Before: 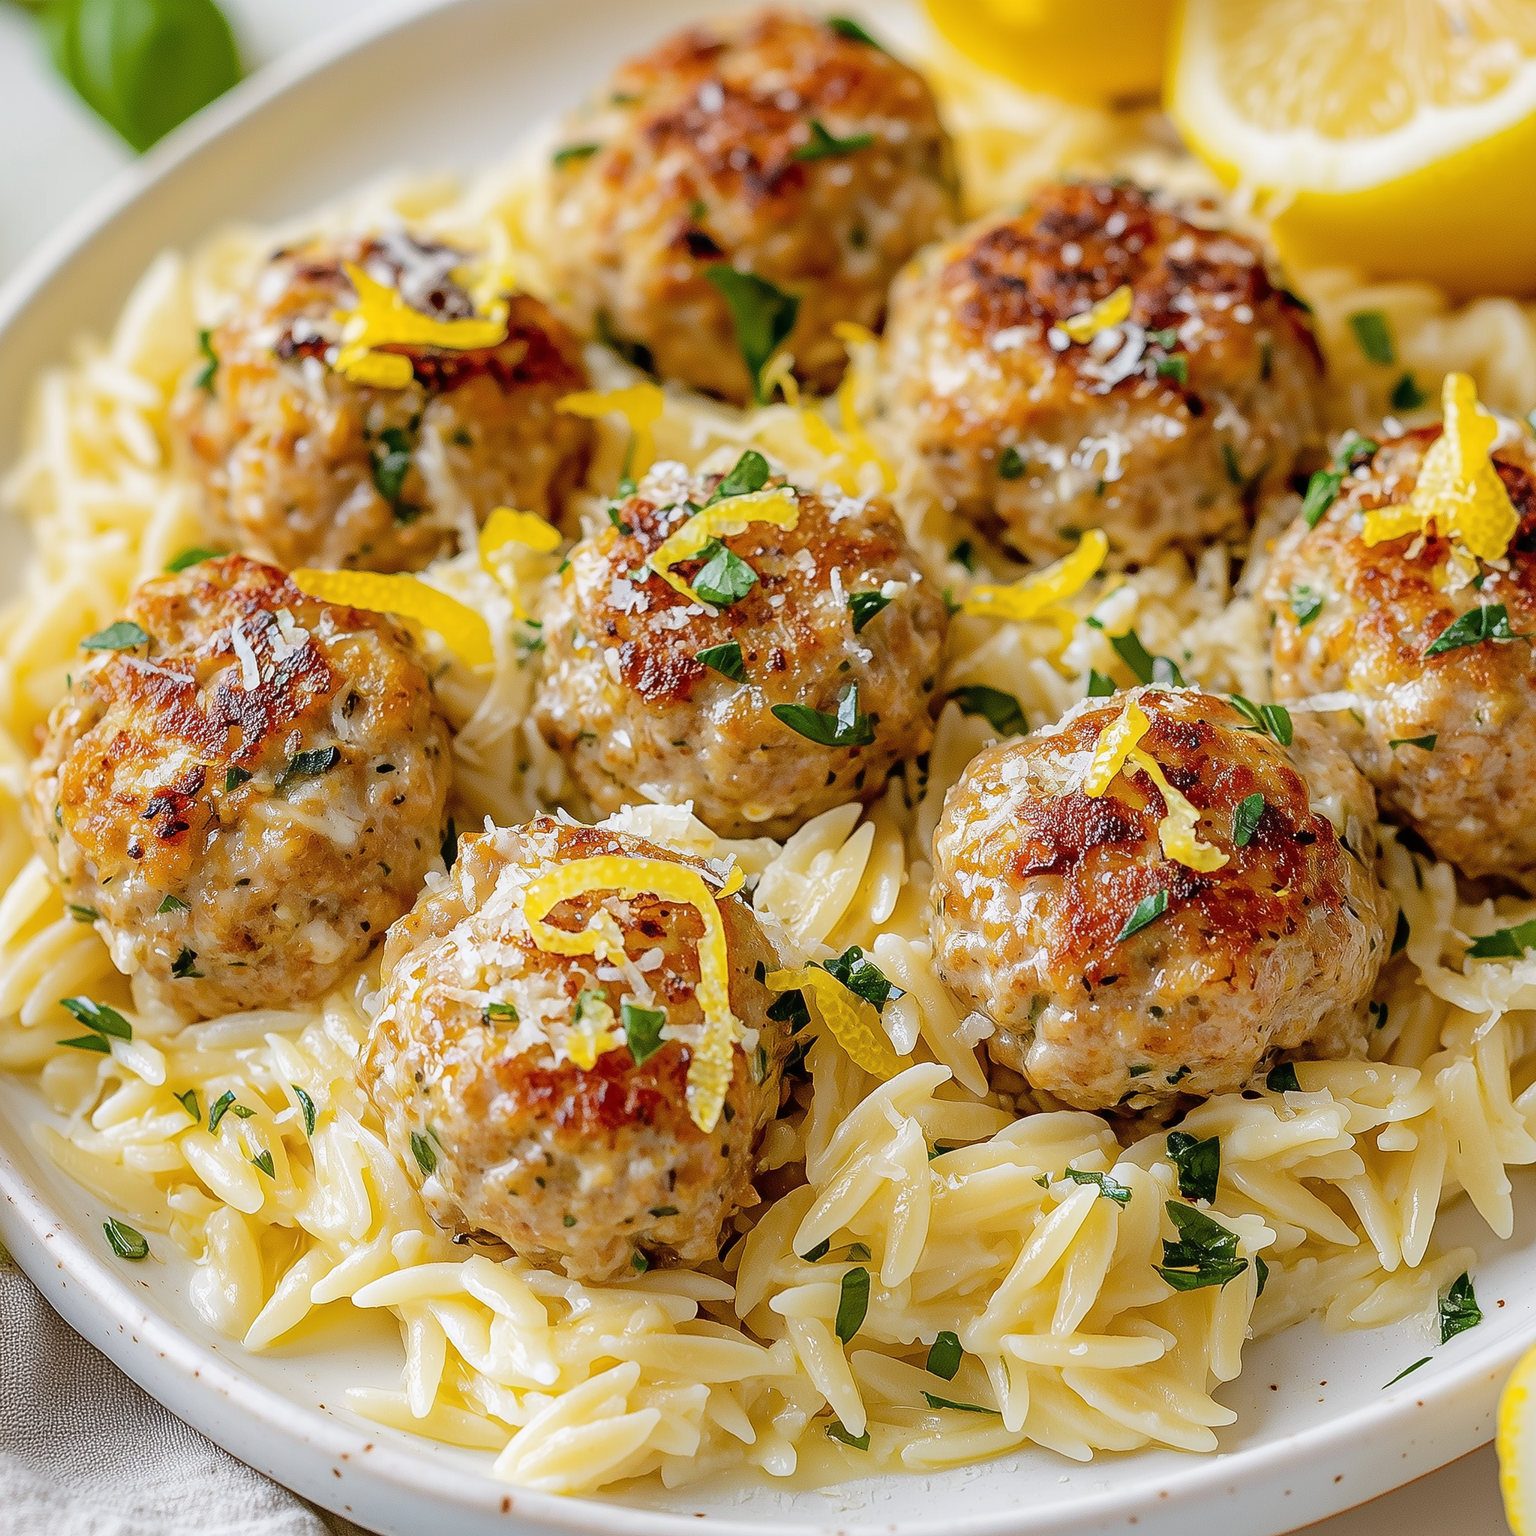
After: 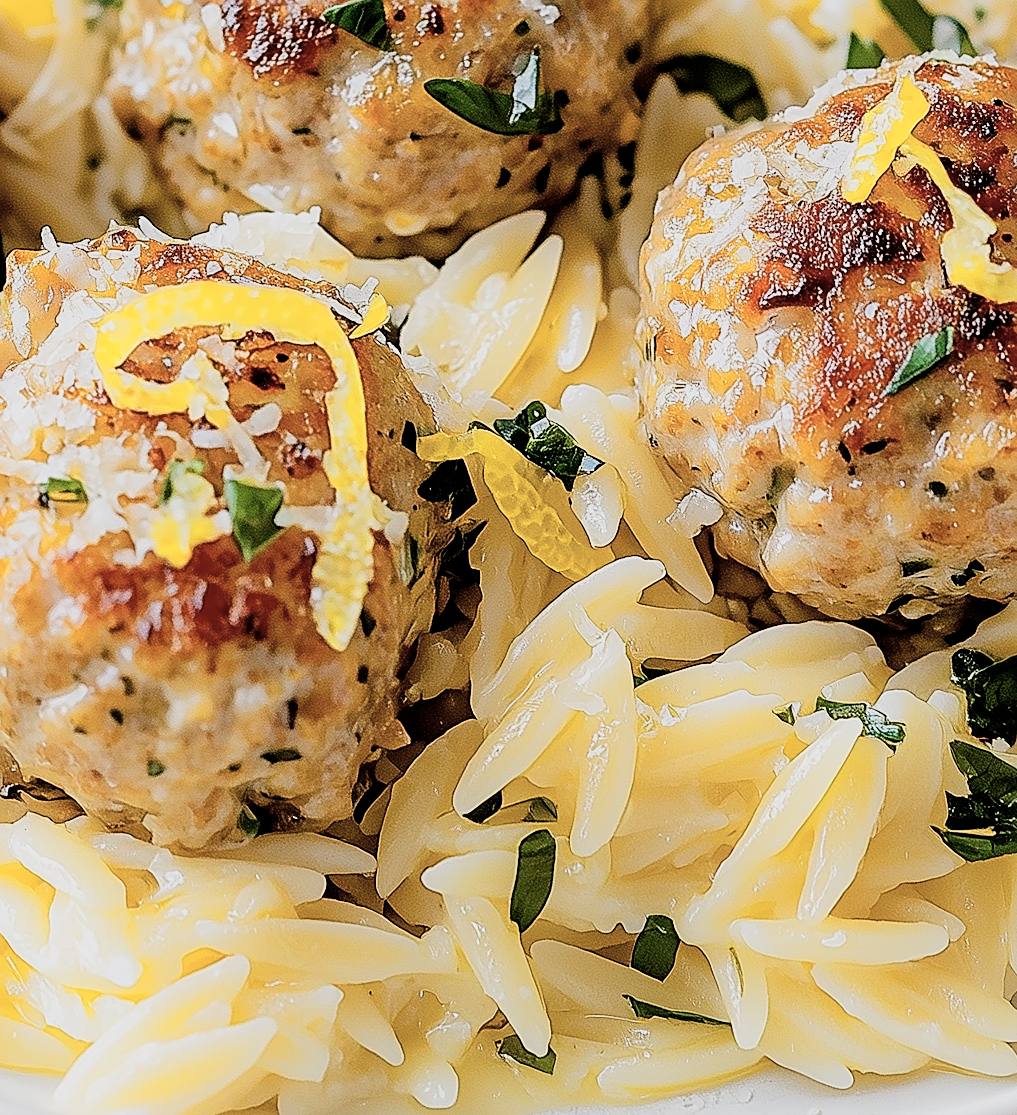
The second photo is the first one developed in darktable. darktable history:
exposure: exposure 0.16 EV, compensate highlight preservation false
color zones: curves: ch0 [(0, 0.558) (0.143, 0.559) (0.286, 0.529) (0.429, 0.505) (0.571, 0.5) (0.714, 0.5) (0.857, 0.5) (1, 0.558)]; ch1 [(0, 0.469) (0.01, 0.469) (0.12, 0.446) (0.248, 0.469) (0.5, 0.5) (0.748, 0.5) (0.99, 0.469) (1, 0.469)]
contrast brightness saturation: contrast 0.01, saturation -0.061
crop: left 29.535%, top 42.012%, right 20.8%, bottom 3.502%
filmic rgb: black relative exposure -5.11 EV, white relative exposure 3.98 EV, hardness 2.91, contrast 1.297, highlights saturation mix -10.37%, iterations of high-quality reconstruction 0
sharpen: on, module defaults
